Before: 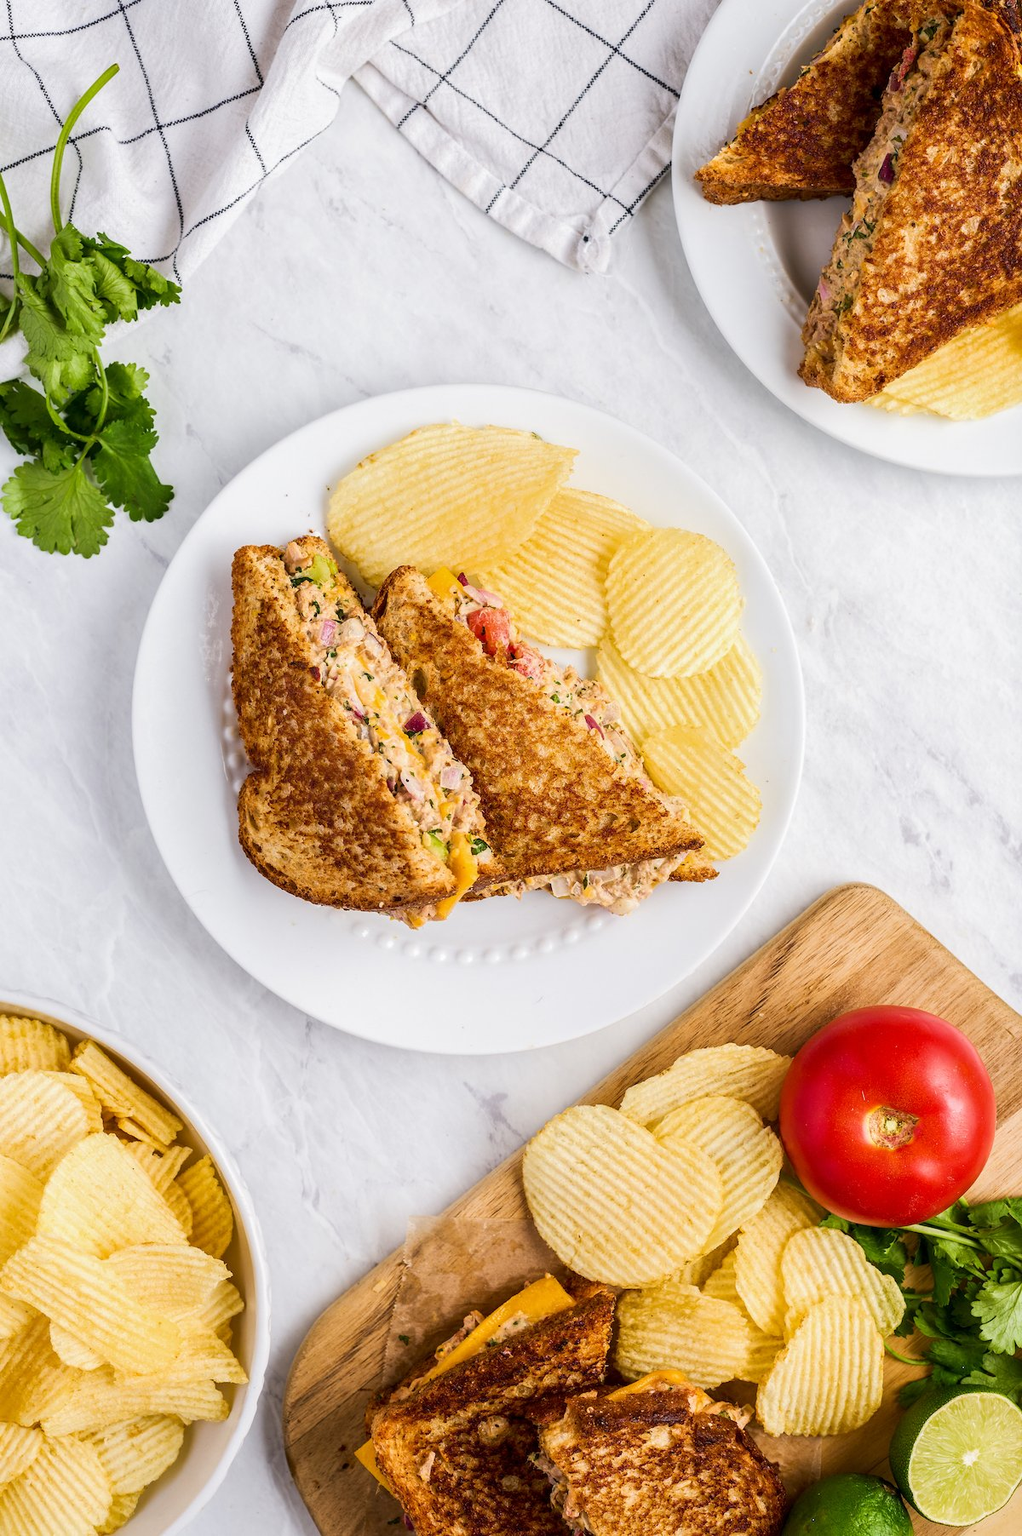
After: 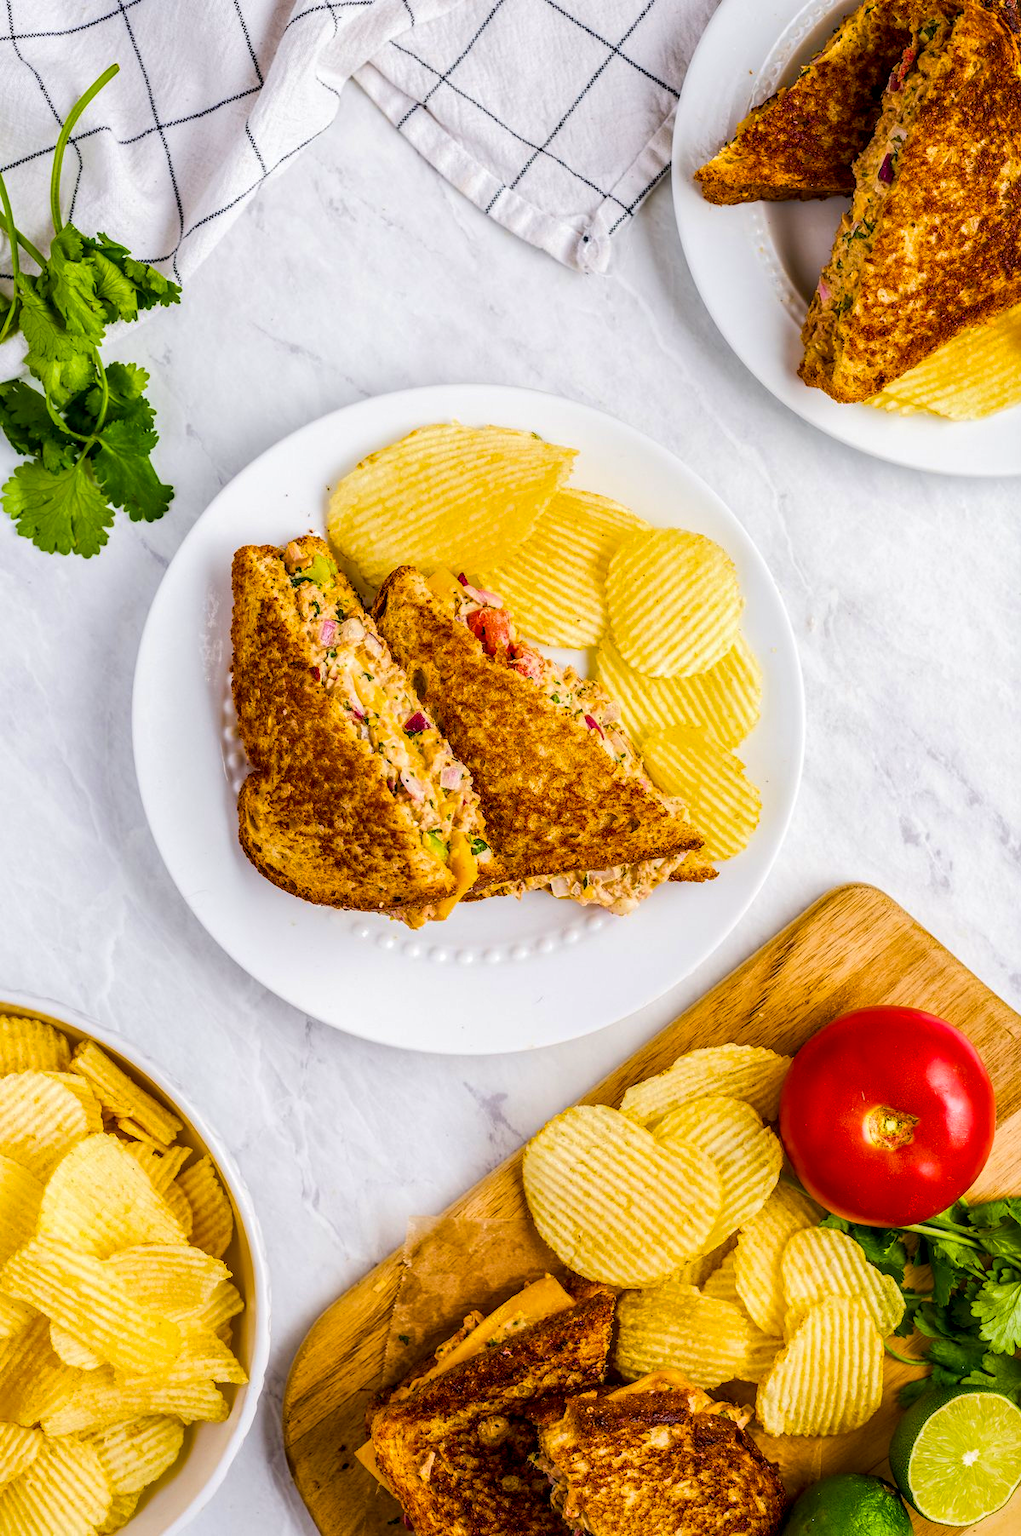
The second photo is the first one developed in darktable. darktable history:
local contrast: on, module defaults
color balance rgb: perceptual saturation grading › global saturation 41.717%, global vibrance 20%
